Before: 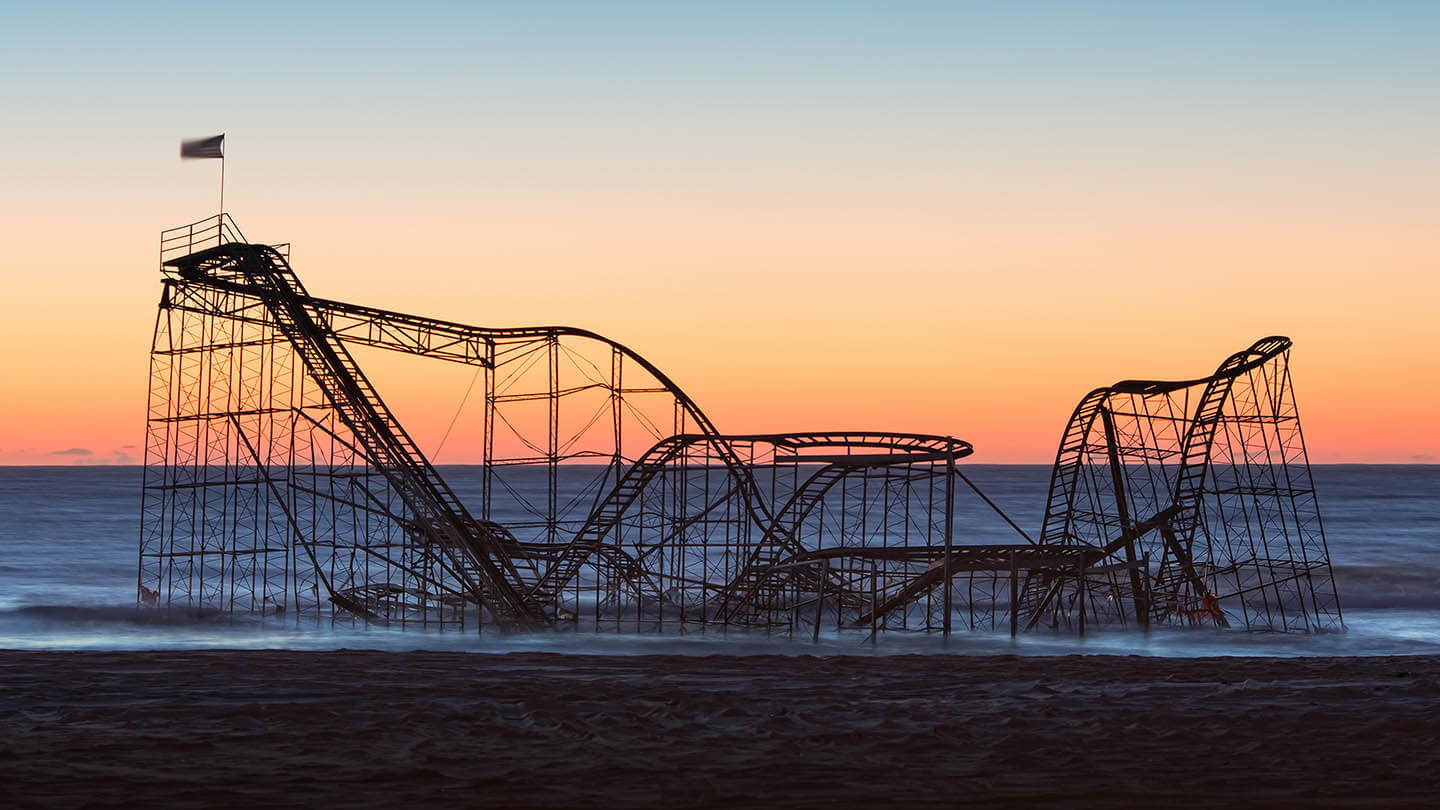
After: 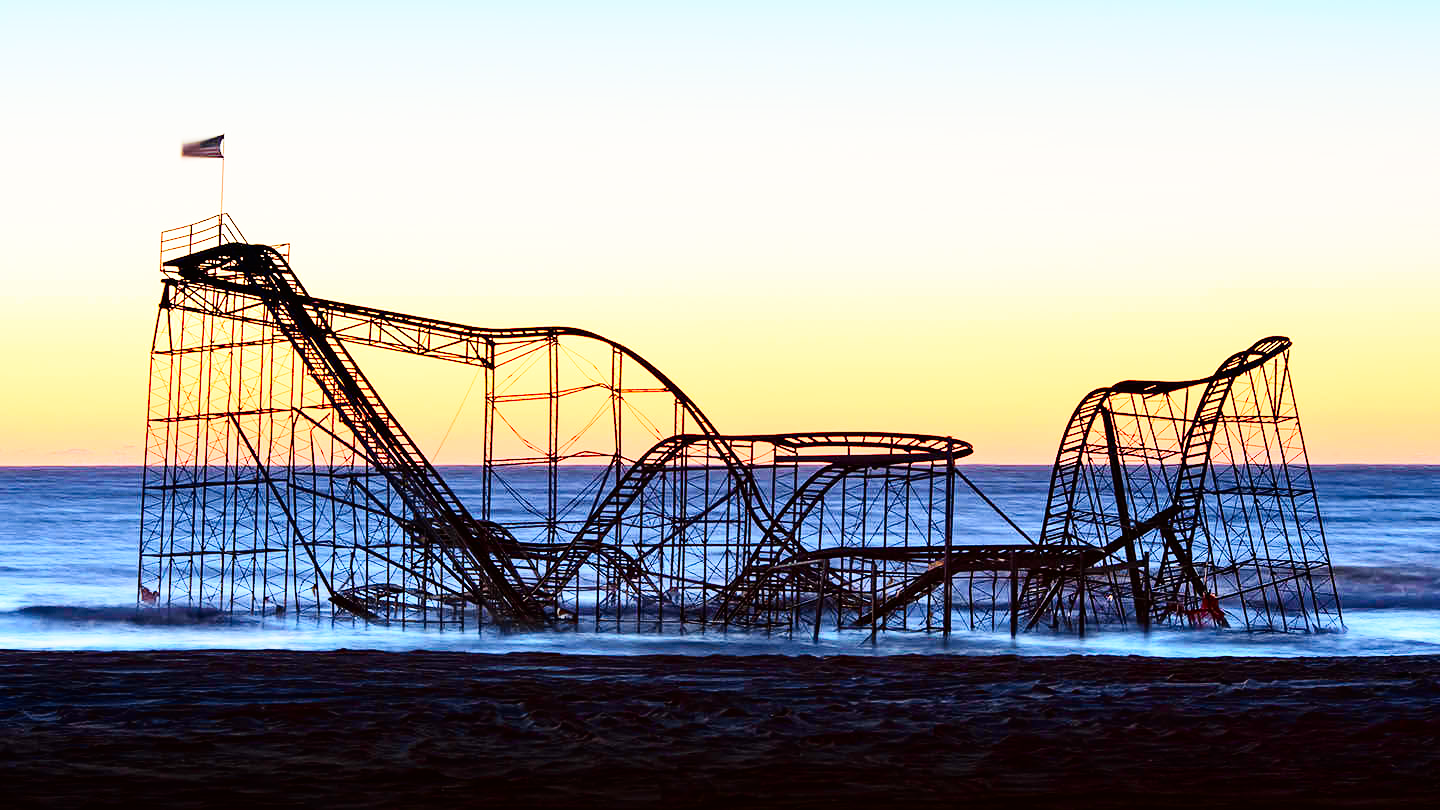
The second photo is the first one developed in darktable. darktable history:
base curve: curves: ch0 [(0, 0.003) (0.001, 0.002) (0.006, 0.004) (0.02, 0.022) (0.048, 0.086) (0.094, 0.234) (0.162, 0.431) (0.258, 0.629) (0.385, 0.8) (0.548, 0.918) (0.751, 0.988) (1, 1)], preserve colors none
tone curve: curves: ch0 [(0, 0.006) (0.046, 0.011) (0.13, 0.062) (0.338, 0.327) (0.494, 0.55) (0.728, 0.835) (1, 1)]; ch1 [(0, 0) (0.346, 0.324) (0.45, 0.431) (0.5, 0.5) (0.522, 0.517) (0.55, 0.57) (1, 1)]; ch2 [(0, 0) (0.453, 0.418) (0.5, 0.5) (0.526, 0.524) (0.554, 0.598) (0.622, 0.679) (0.707, 0.761) (1, 1)], color space Lab, independent channels, preserve colors none
